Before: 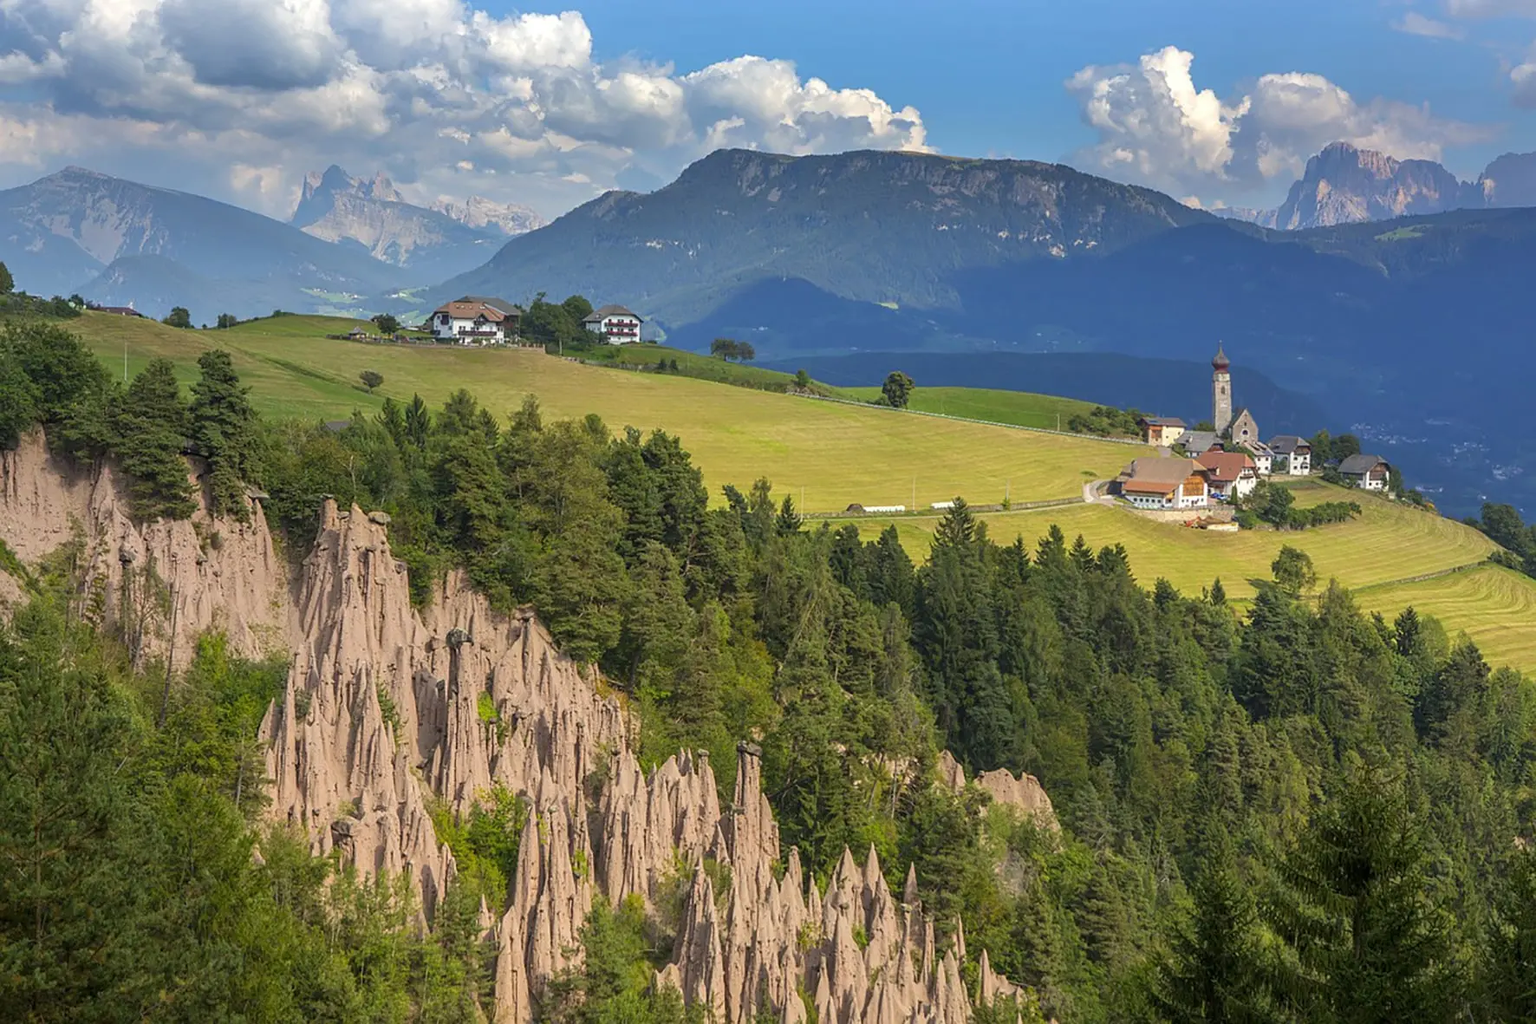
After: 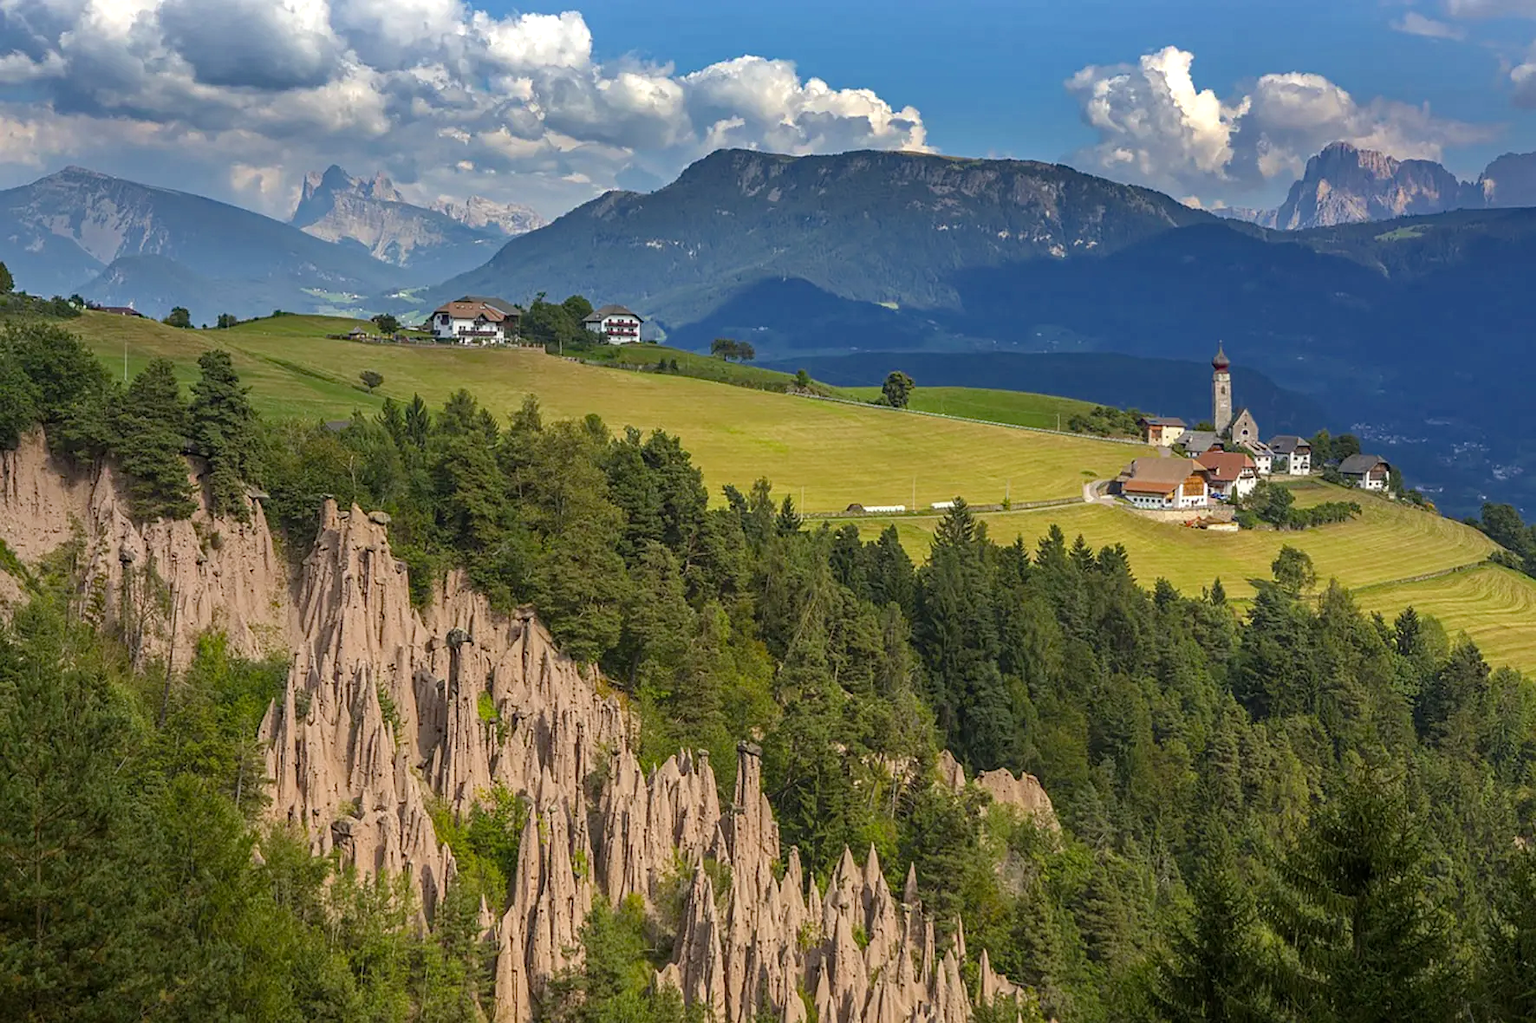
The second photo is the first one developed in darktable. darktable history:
color balance rgb: shadows lift › chroma 0.826%, shadows lift › hue 112.15°, power › chroma 0.256%, power › hue 62.25°, linear chroma grading › global chroma -16.016%, perceptual saturation grading › global saturation 9.769%, saturation formula JzAzBz (2021)
haze removal: strength 0.301, distance 0.251, compatibility mode true, adaptive false
